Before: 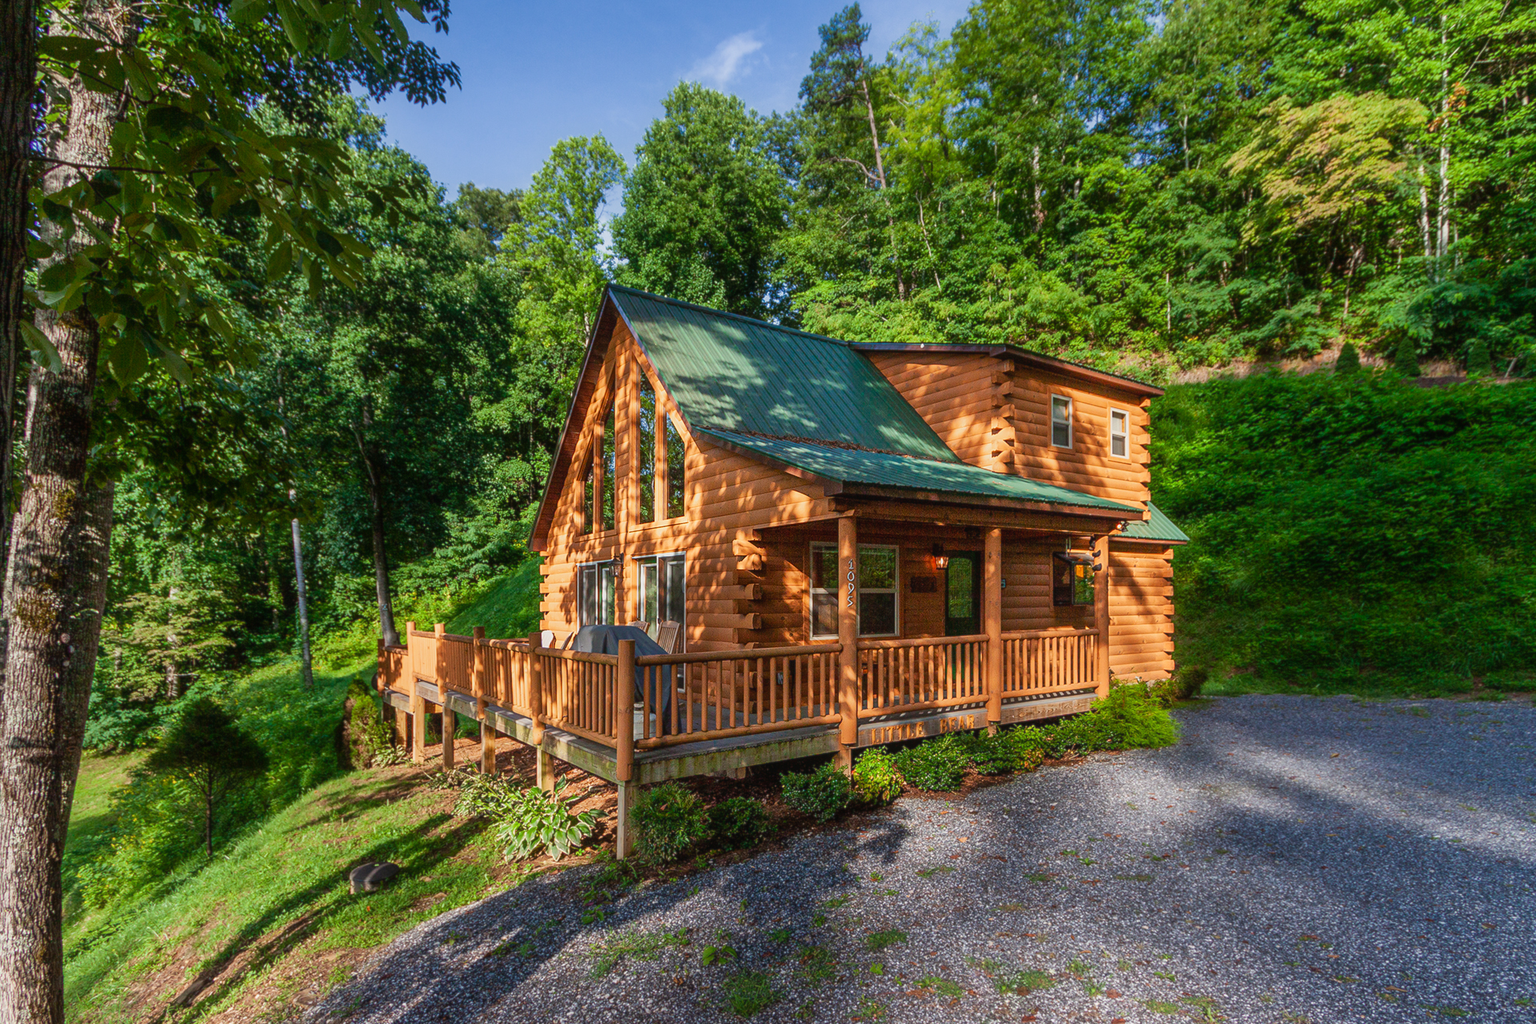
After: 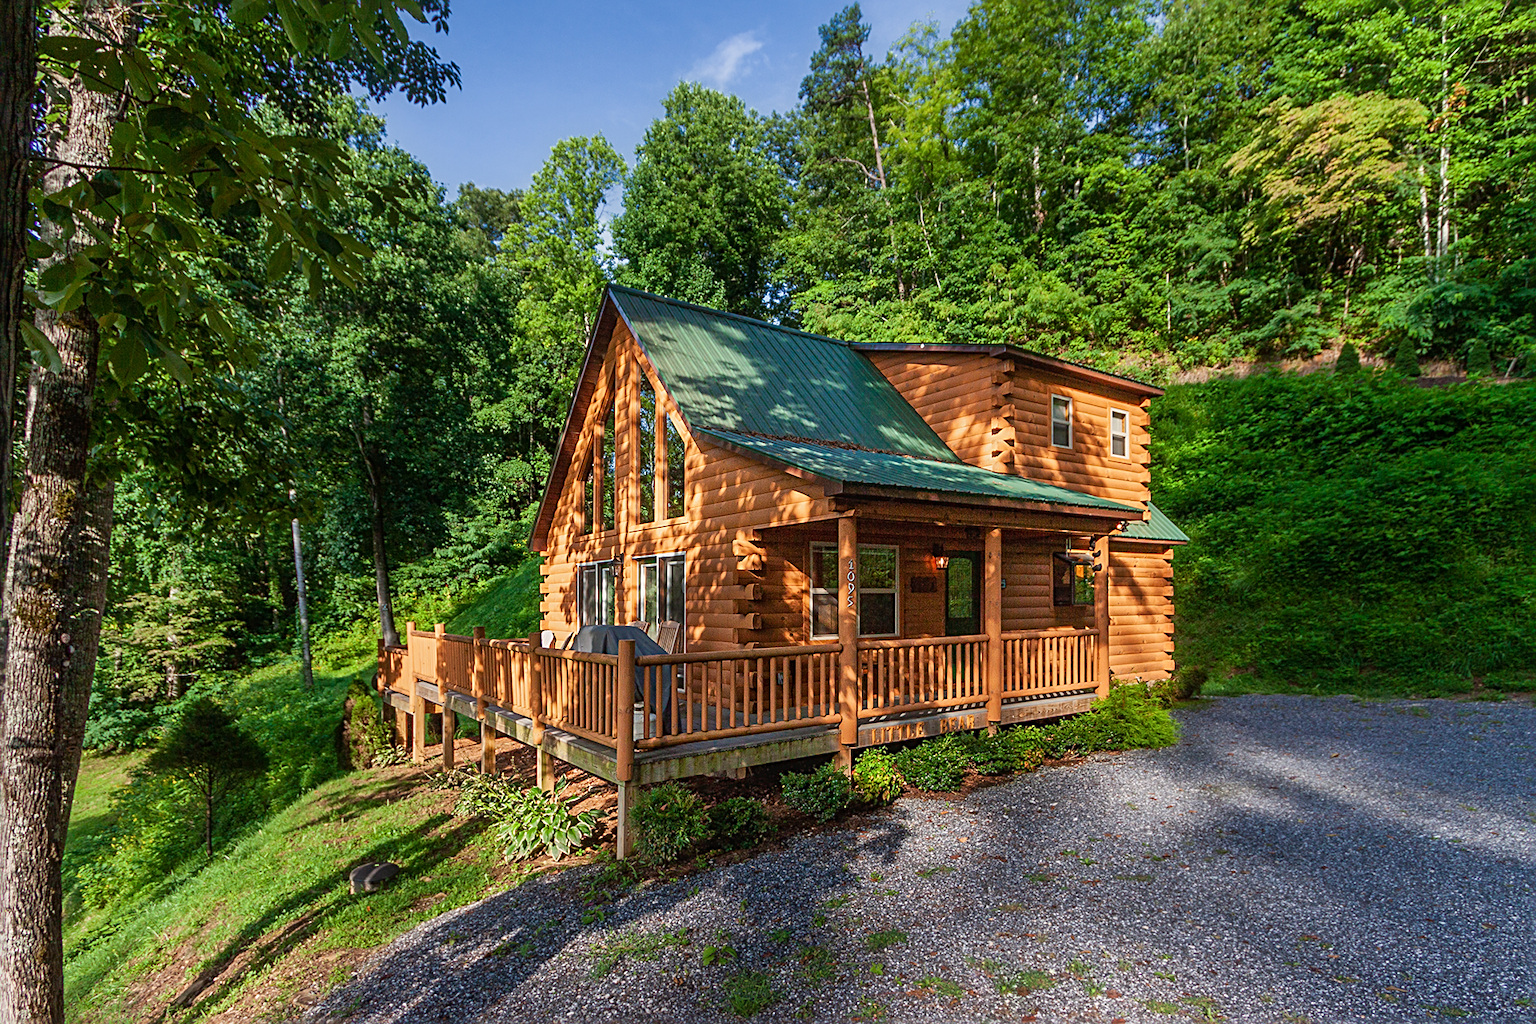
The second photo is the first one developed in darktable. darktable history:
sharpen: radius 3.077
